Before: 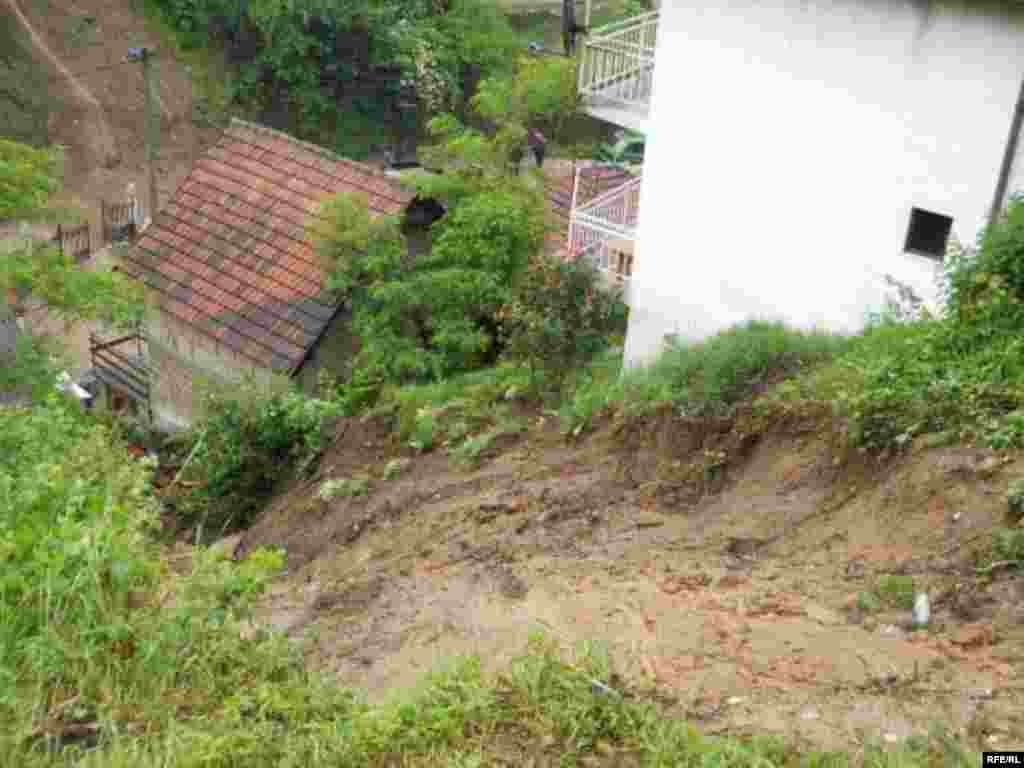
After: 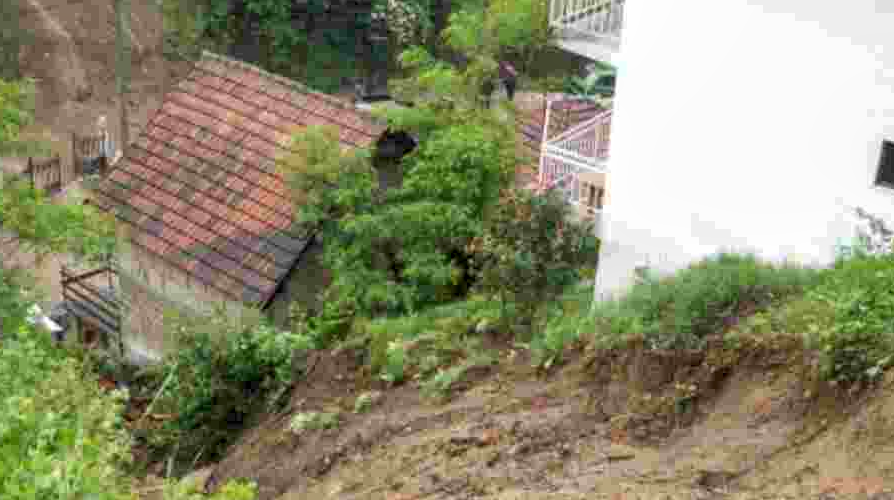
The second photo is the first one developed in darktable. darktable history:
crop: left 2.927%, top 8.817%, right 9.676%, bottom 25.974%
local contrast: on, module defaults
